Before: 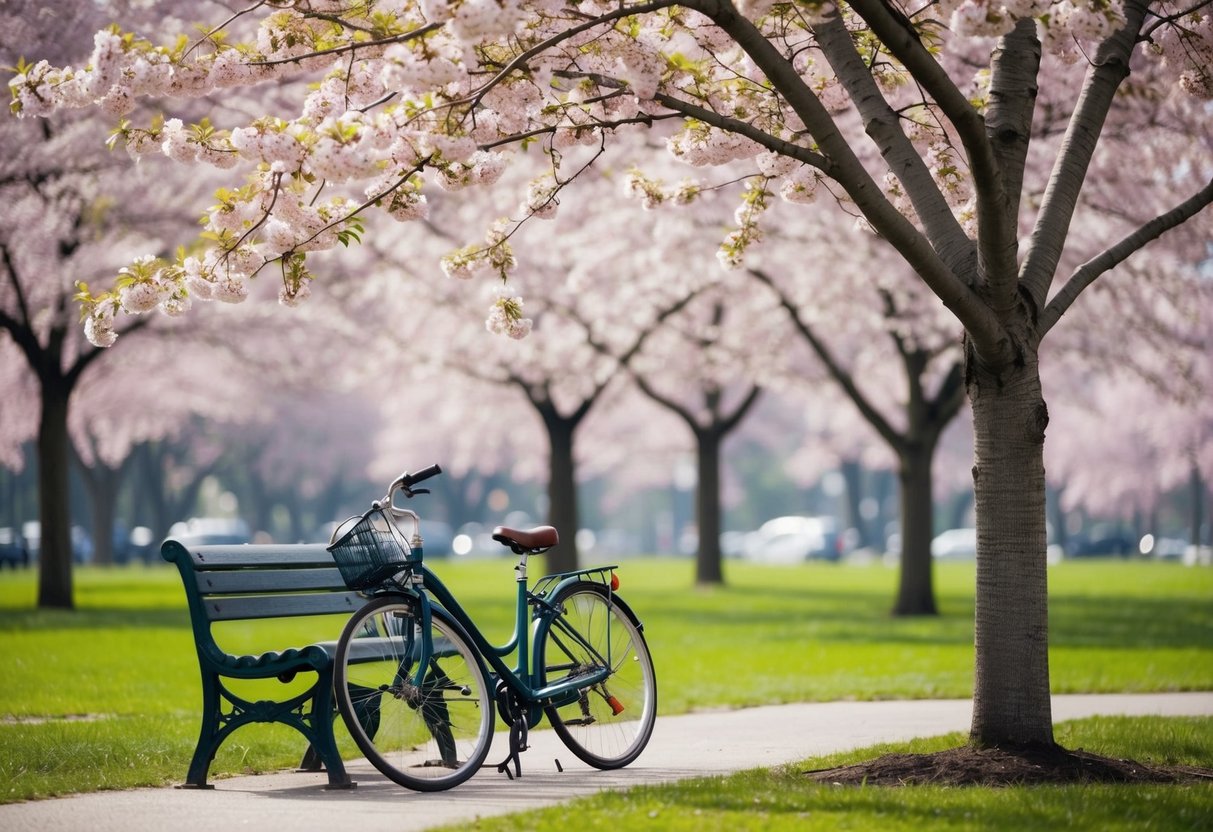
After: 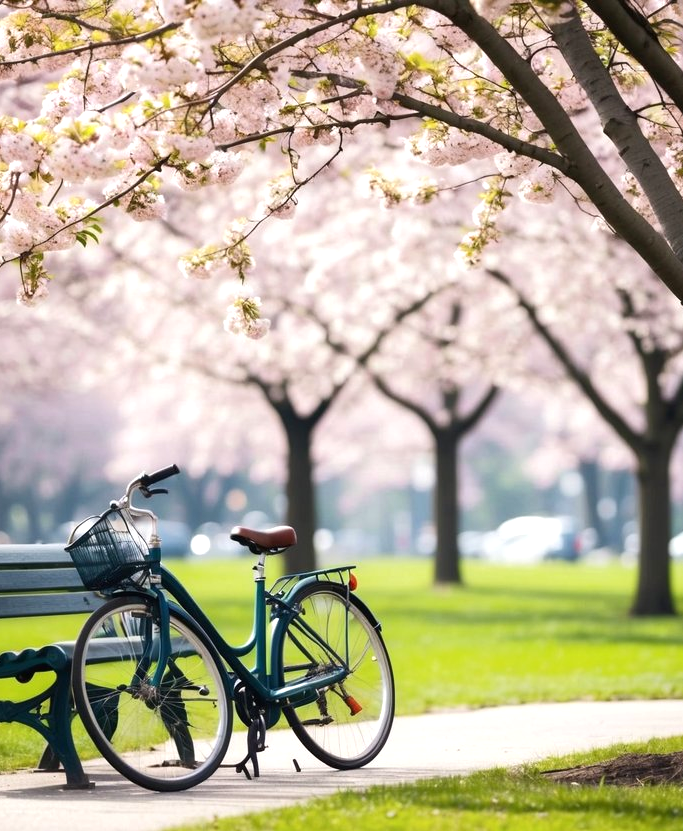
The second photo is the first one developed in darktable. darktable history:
exposure: exposure 0.495 EV, compensate highlight preservation false
tone curve: curves: ch0 [(0, 0) (0.003, 0.014) (0.011, 0.019) (0.025, 0.028) (0.044, 0.044) (0.069, 0.069) (0.1, 0.1) (0.136, 0.131) (0.177, 0.168) (0.224, 0.206) (0.277, 0.255) (0.335, 0.309) (0.399, 0.374) (0.468, 0.452) (0.543, 0.535) (0.623, 0.623) (0.709, 0.72) (0.801, 0.815) (0.898, 0.898) (1, 1)], color space Lab, independent channels, preserve colors none
crop: left 21.61%, right 22.022%, bottom 0.002%
